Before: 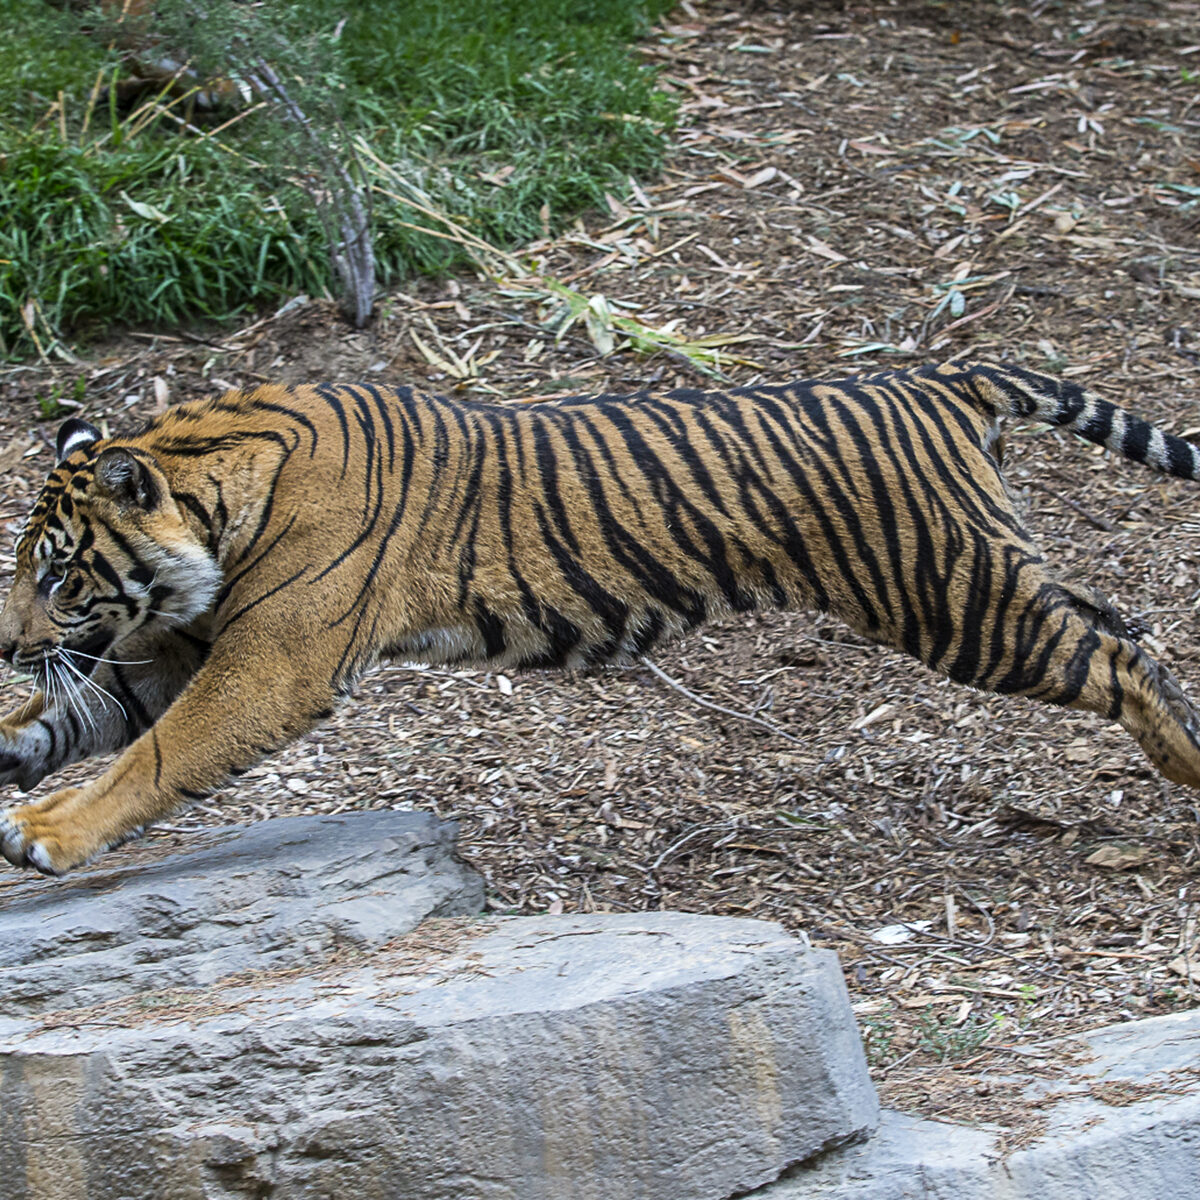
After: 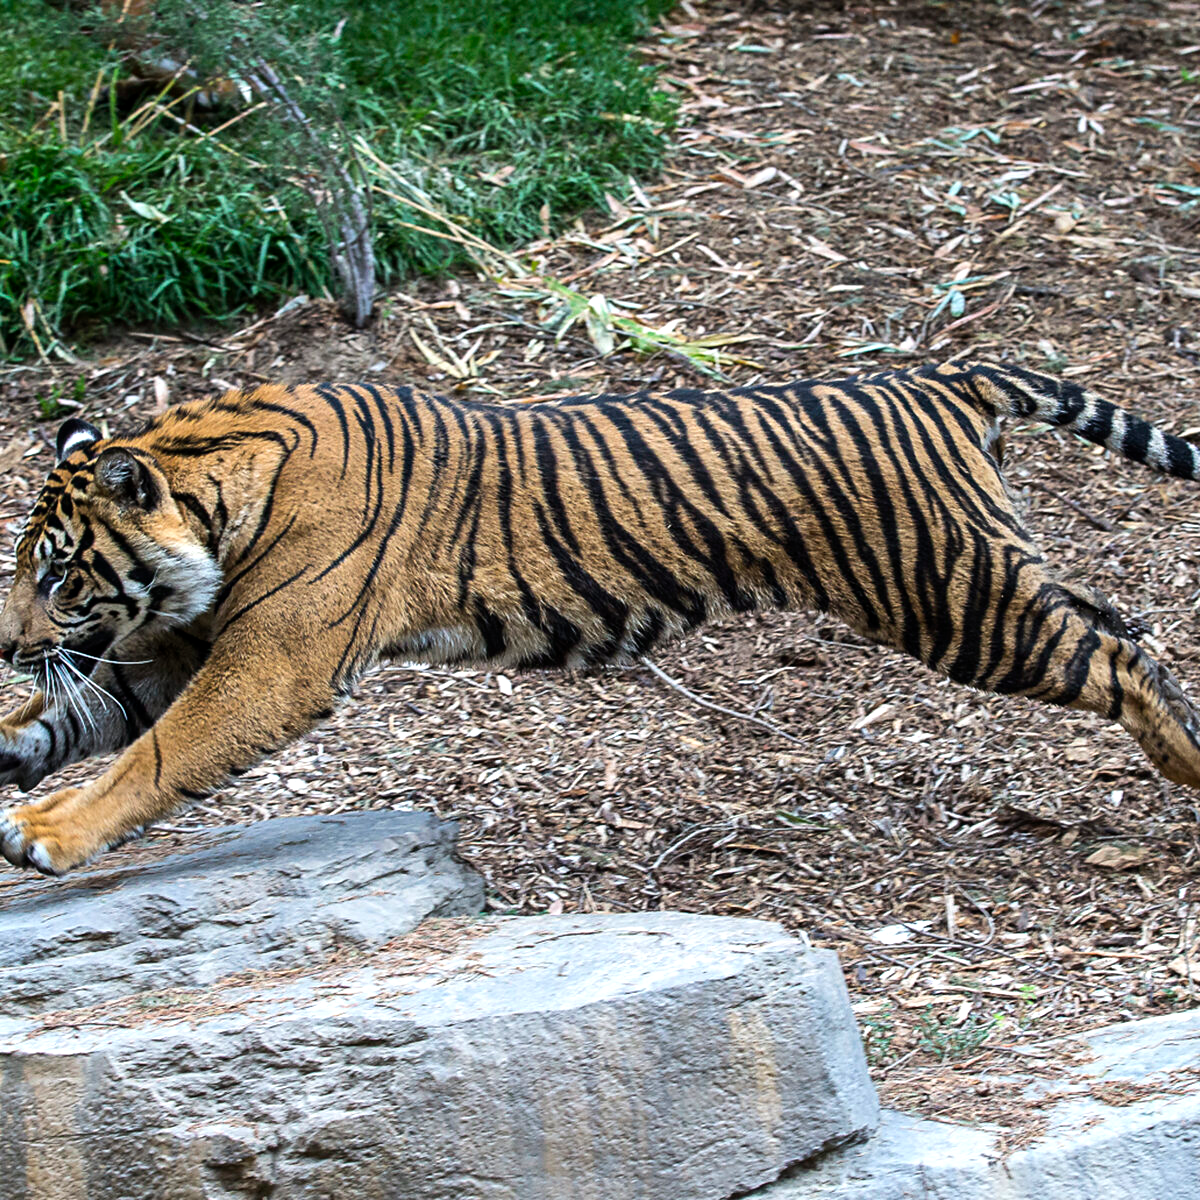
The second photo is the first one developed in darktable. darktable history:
white balance: red 1, blue 1
tone equalizer: -8 EV -0.417 EV, -7 EV -0.389 EV, -6 EV -0.333 EV, -5 EV -0.222 EV, -3 EV 0.222 EV, -2 EV 0.333 EV, -1 EV 0.389 EV, +0 EV 0.417 EV, edges refinement/feathering 500, mask exposure compensation -1.25 EV, preserve details no
